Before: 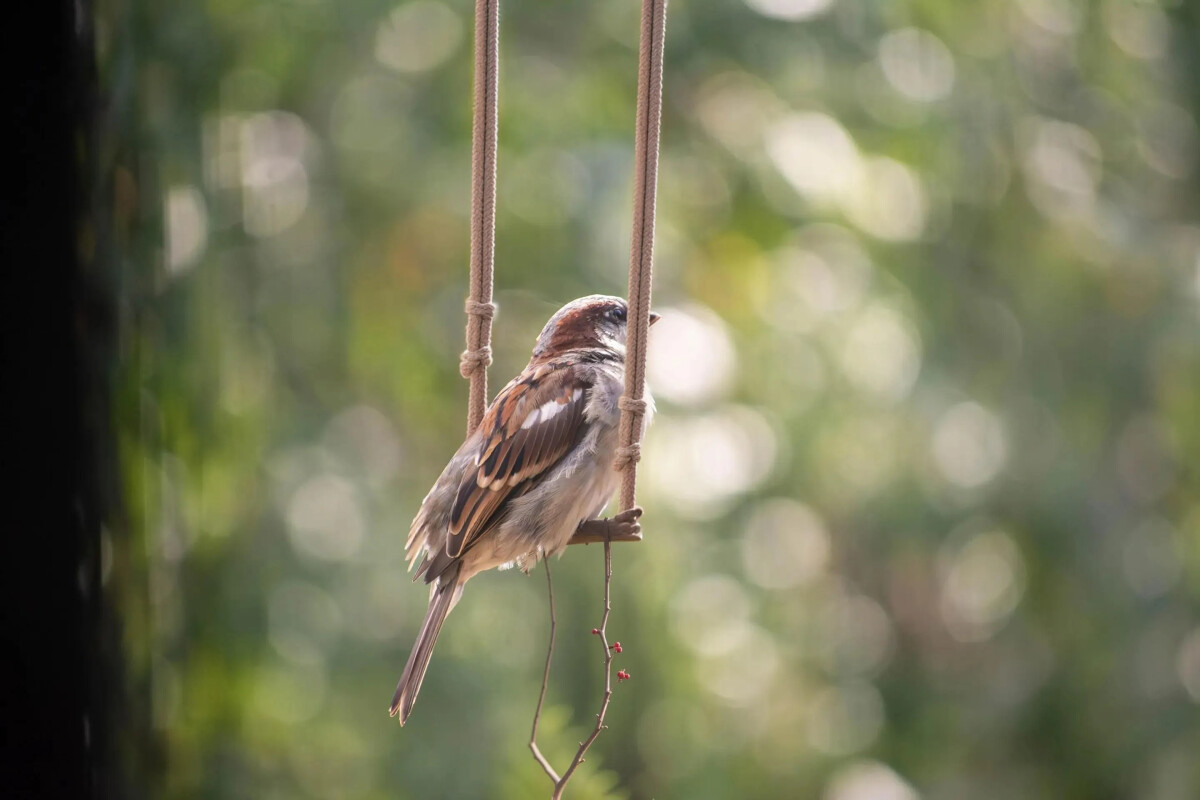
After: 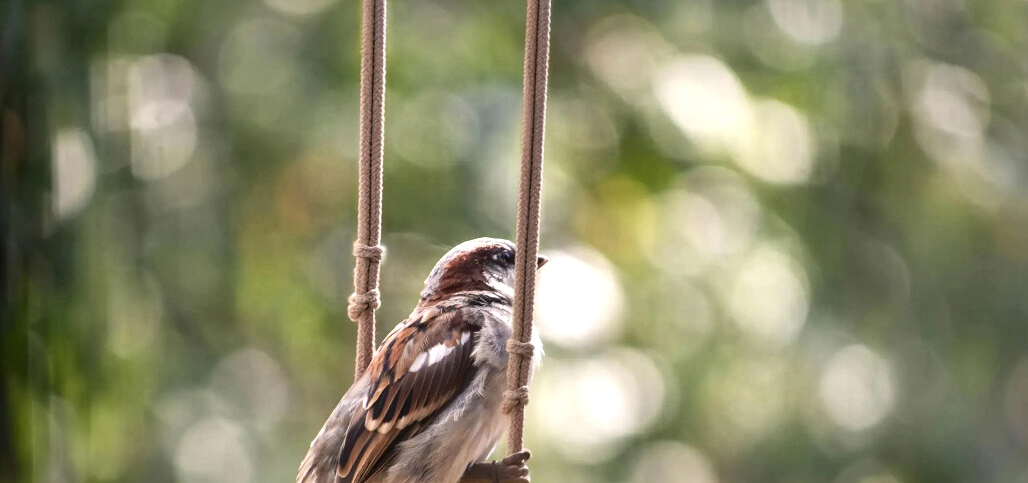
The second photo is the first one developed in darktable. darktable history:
crop and rotate: left 9.345%, top 7.22%, right 4.982%, bottom 32.331%
local contrast: mode bilateral grid, contrast 70, coarseness 75, detail 180%, midtone range 0.2
